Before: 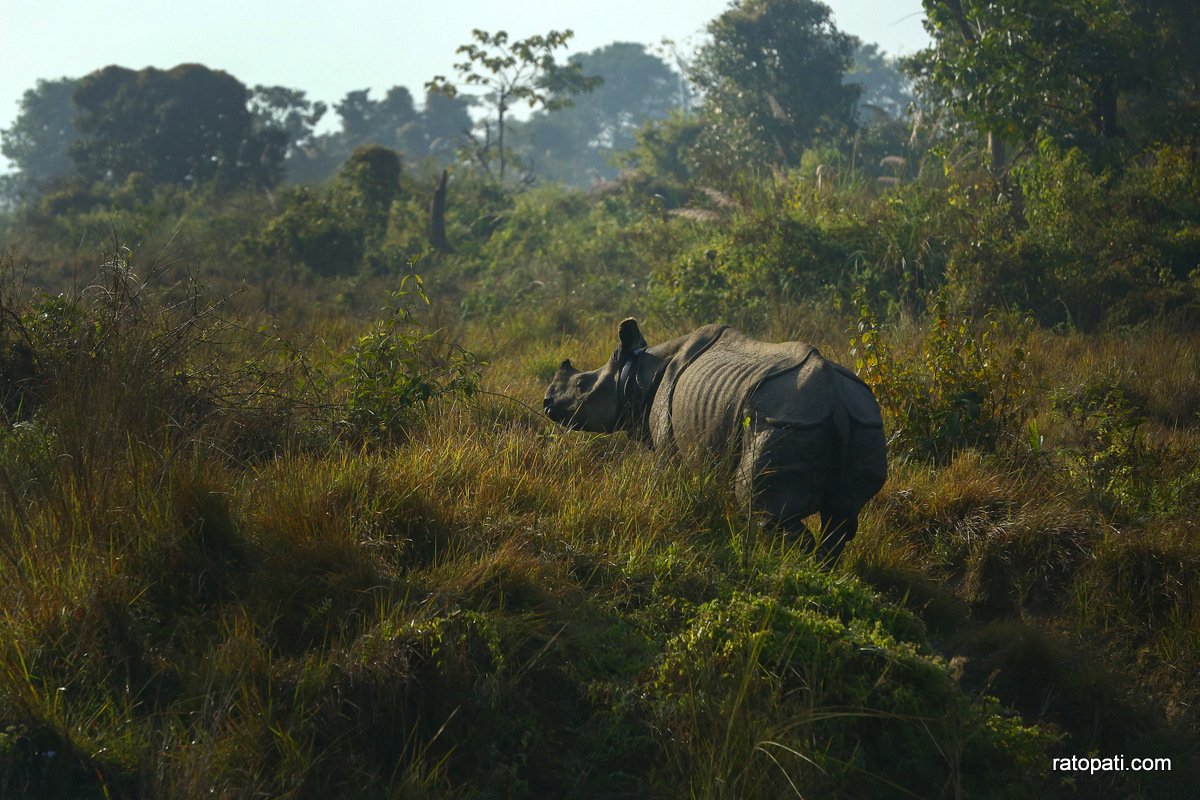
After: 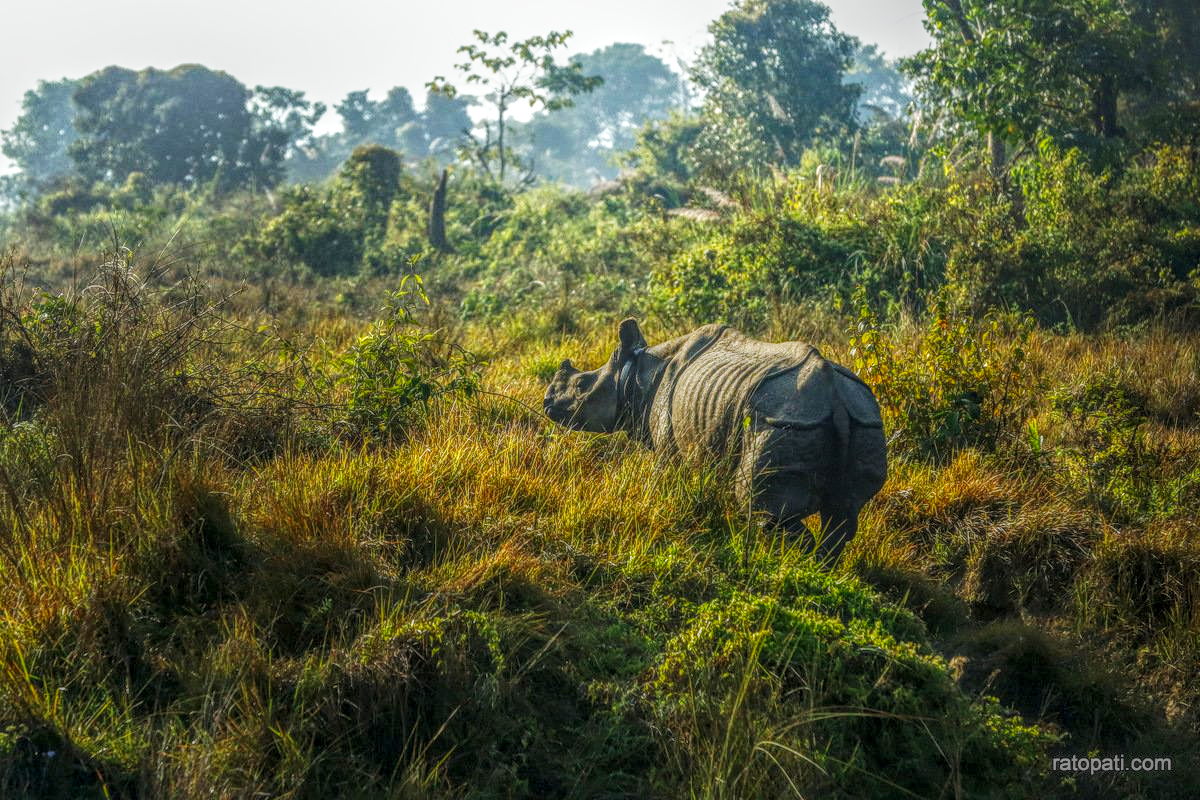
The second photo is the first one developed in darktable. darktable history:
graduated density: on, module defaults
exposure: exposure 0.367 EV, compensate highlight preservation false
local contrast: highlights 0%, shadows 0%, detail 200%, midtone range 0.25
base curve: curves: ch0 [(0, 0) (0.007, 0.004) (0.027, 0.03) (0.046, 0.07) (0.207, 0.54) (0.442, 0.872) (0.673, 0.972) (1, 1)], preserve colors none
